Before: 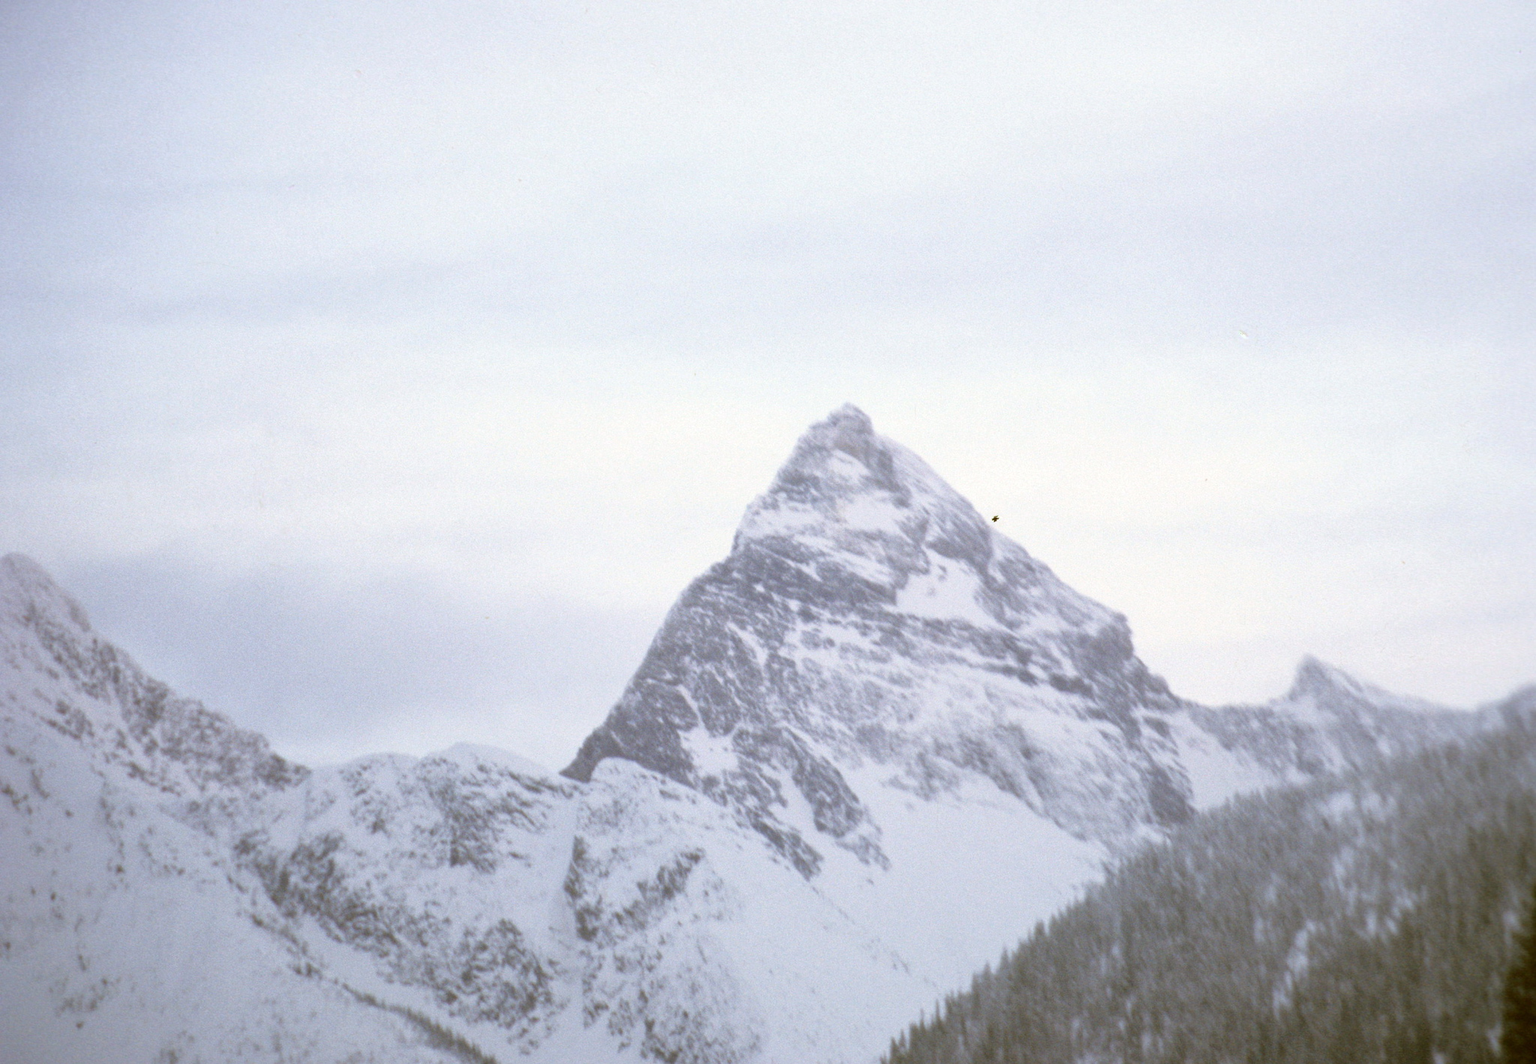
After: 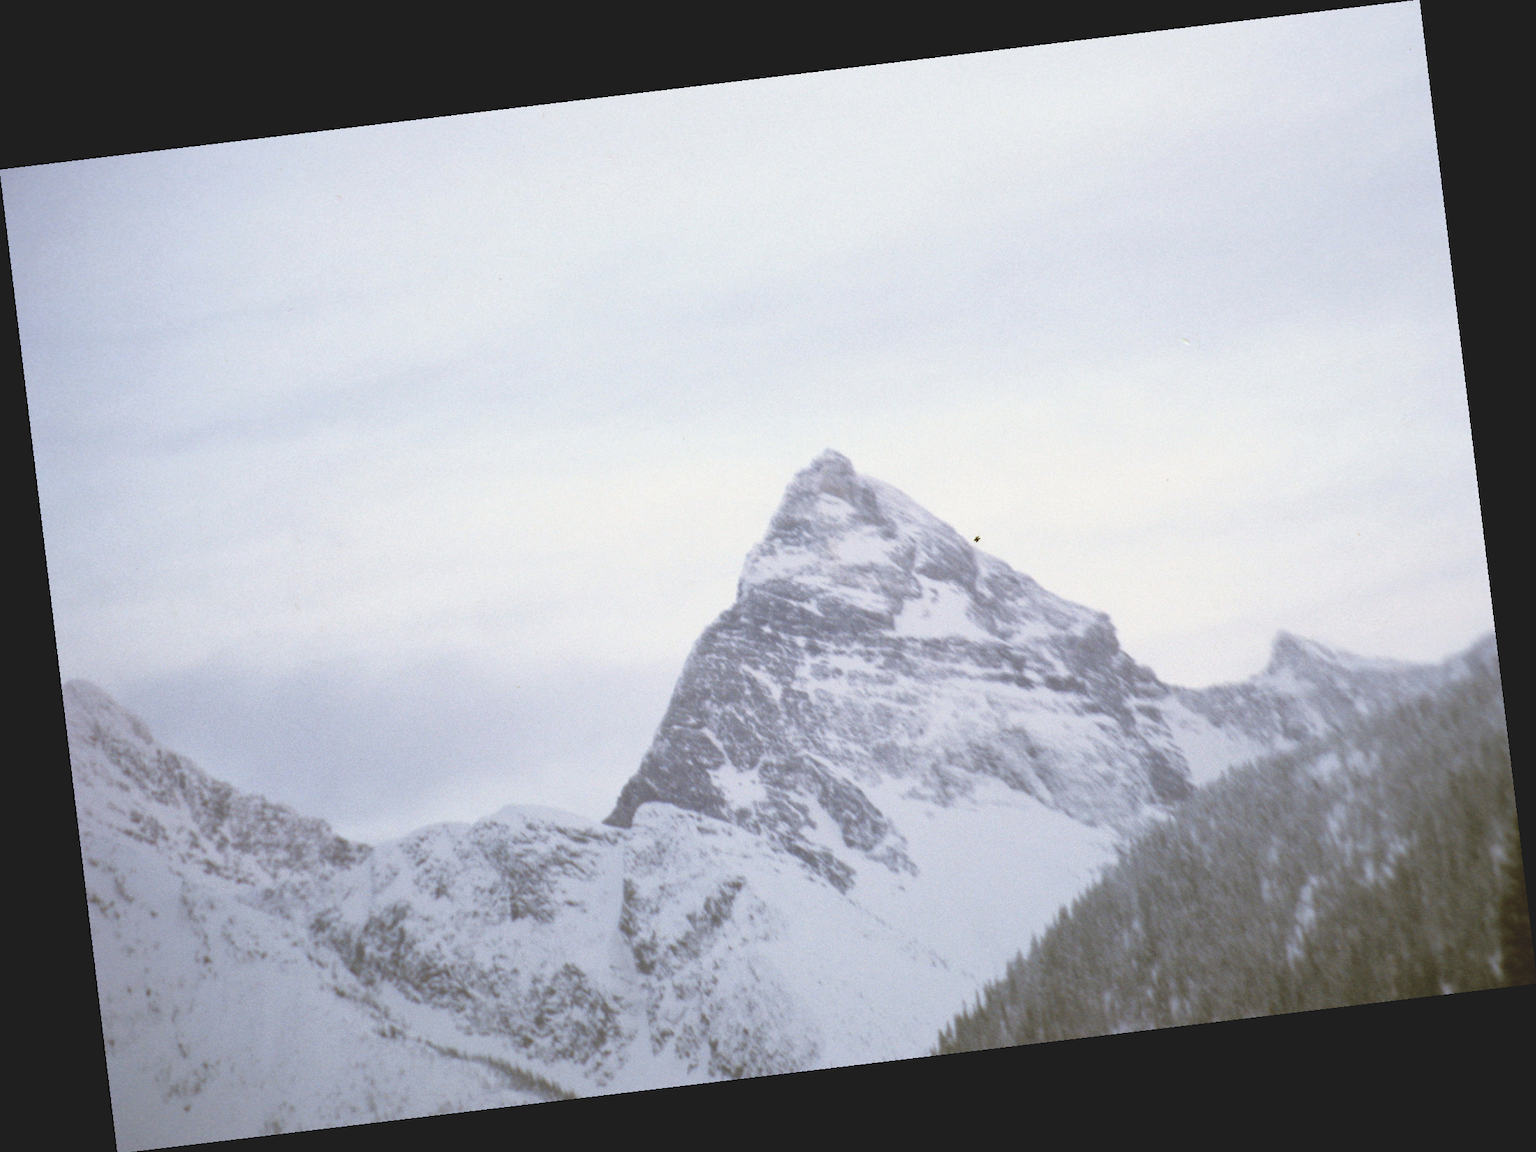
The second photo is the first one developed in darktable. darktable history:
exposure: black level correction -0.015, exposure -0.125 EV, compensate highlight preservation false
rotate and perspective: rotation -6.83°, automatic cropping off
